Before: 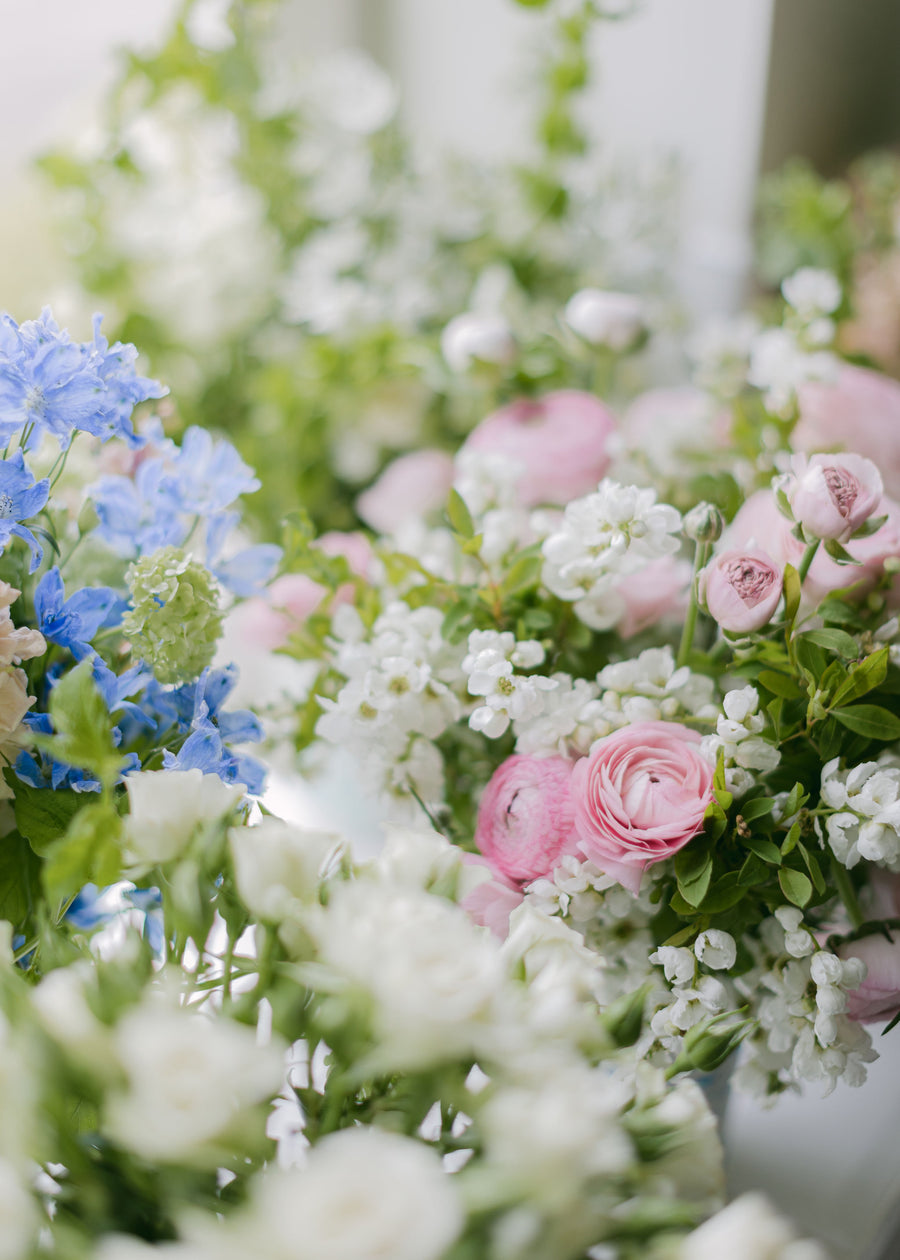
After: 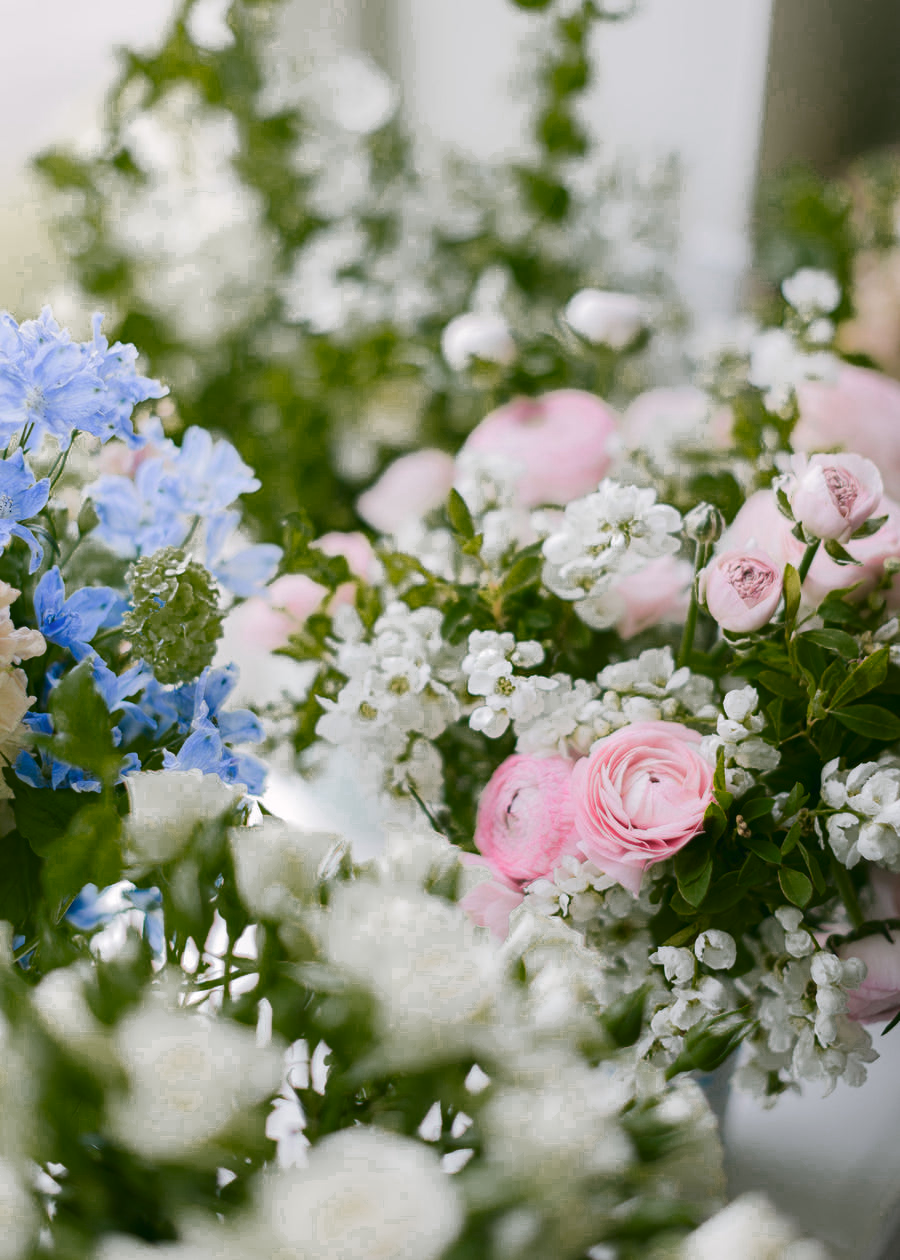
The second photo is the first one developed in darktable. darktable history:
color zones: curves: ch0 [(0.25, 0.5) (0.347, 0.092) (0.75, 0.5)]; ch1 [(0.25, 0.5) (0.33, 0.51) (0.75, 0.5)], mix 23.8%
tone equalizer: on, module defaults
